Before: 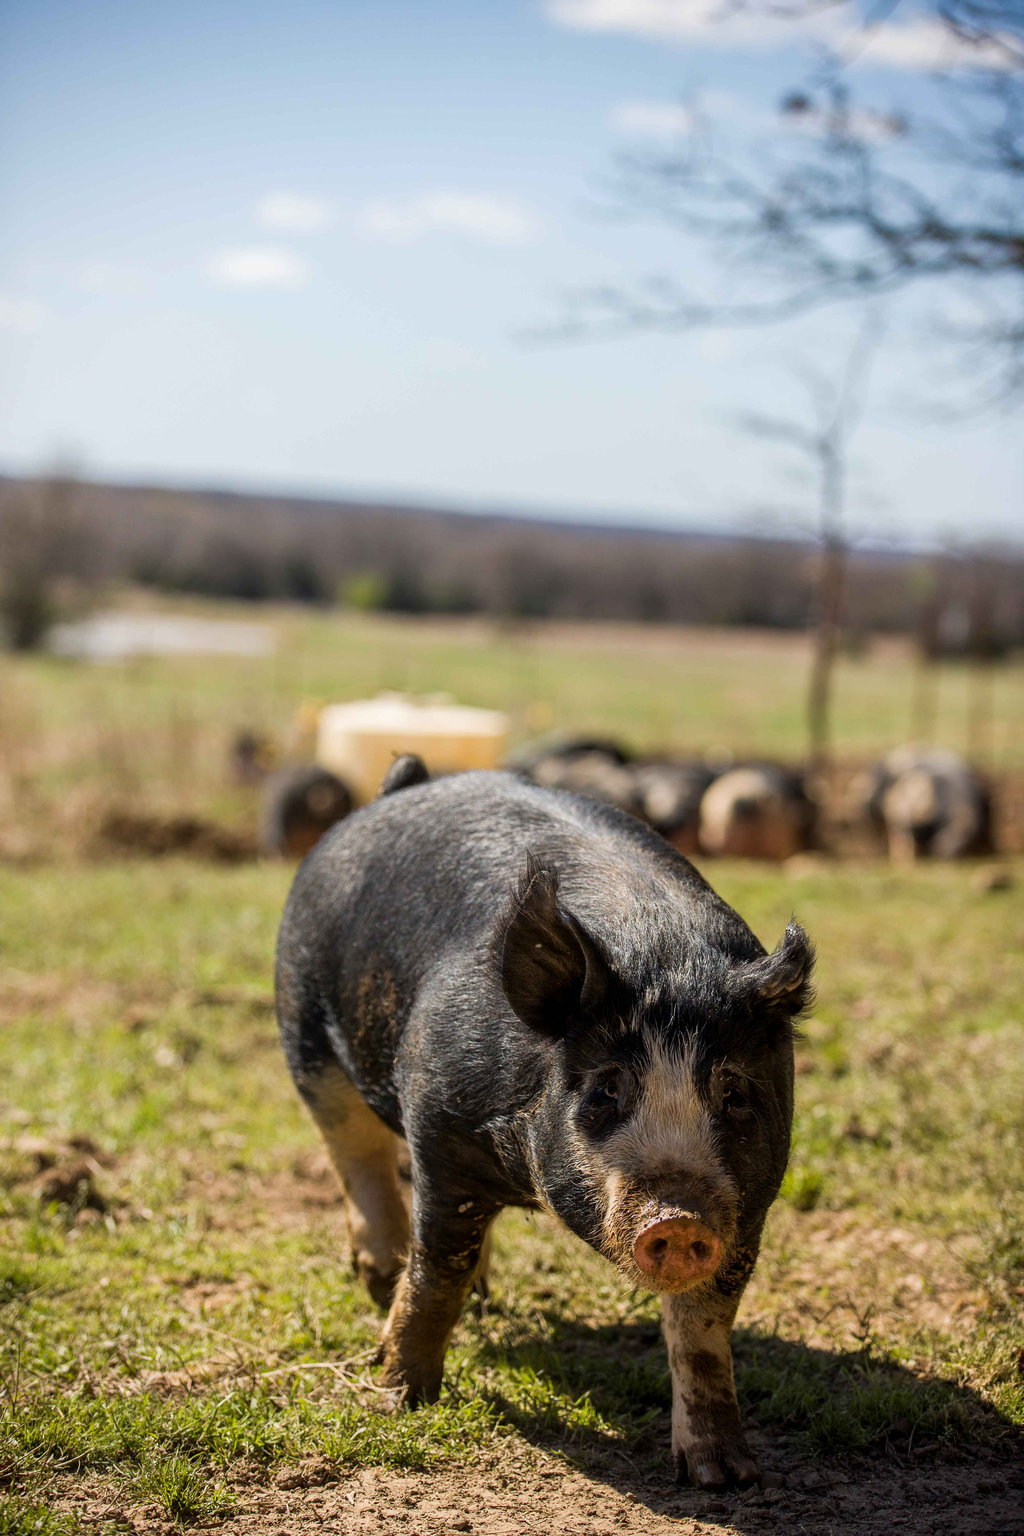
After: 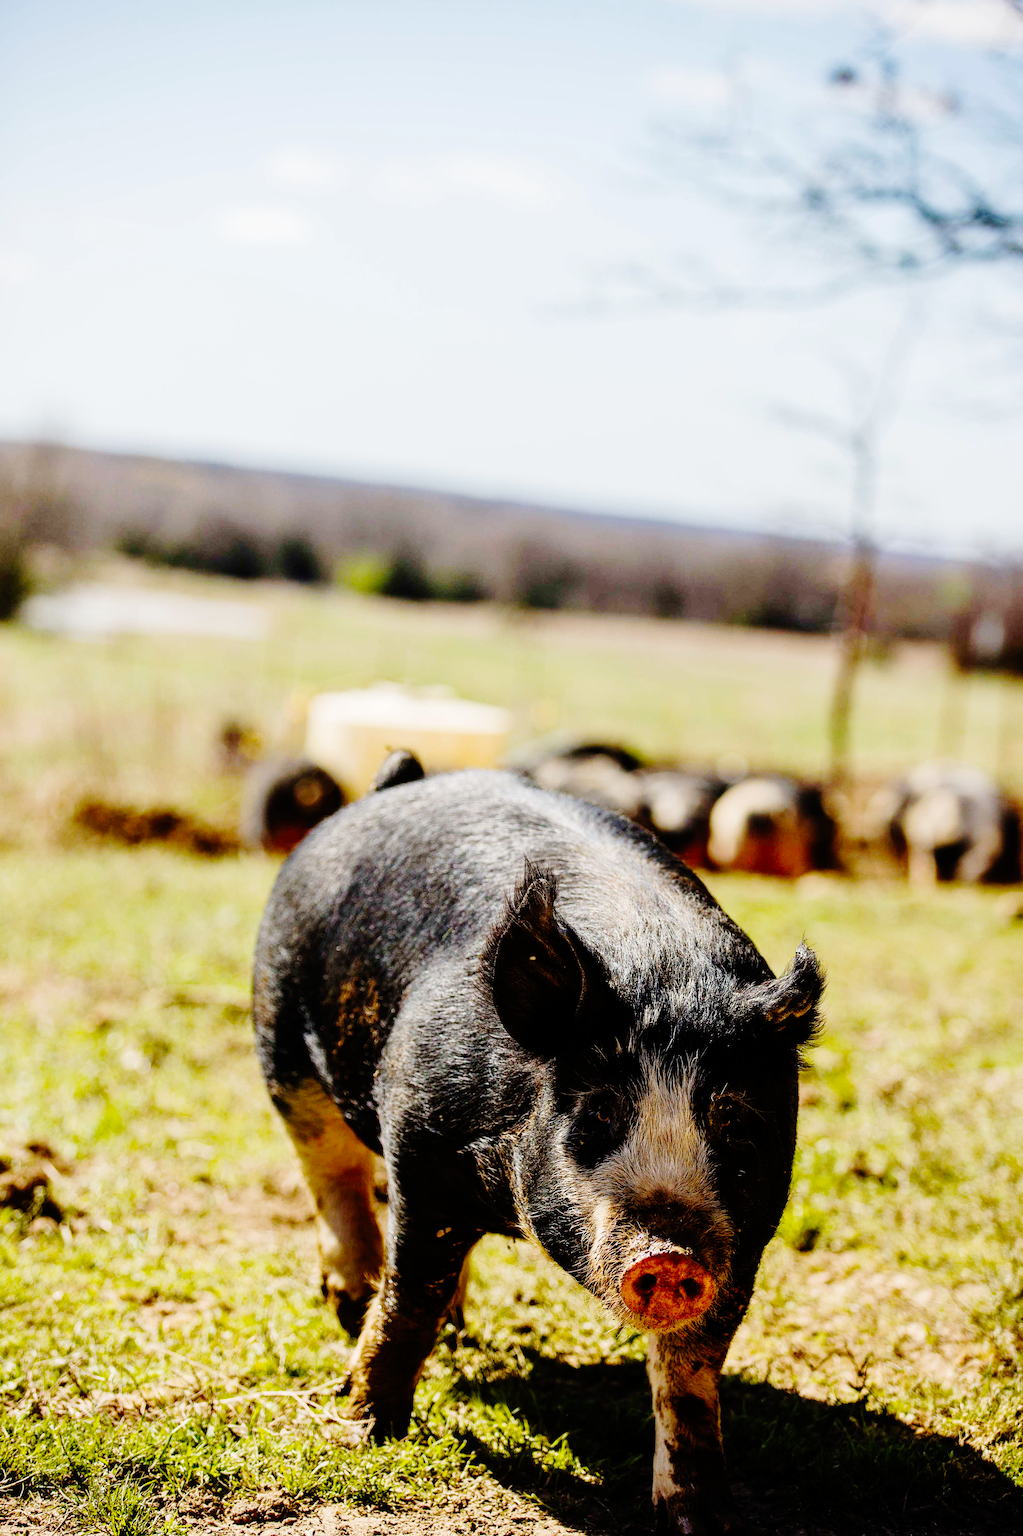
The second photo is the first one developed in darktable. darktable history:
exposure: compensate highlight preservation false
base curve: curves: ch0 [(0, 0) (0.036, 0.01) (0.123, 0.254) (0.258, 0.504) (0.507, 0.748) (1, 1)], preserve colors none
crop and rotate: angle -2.38°
